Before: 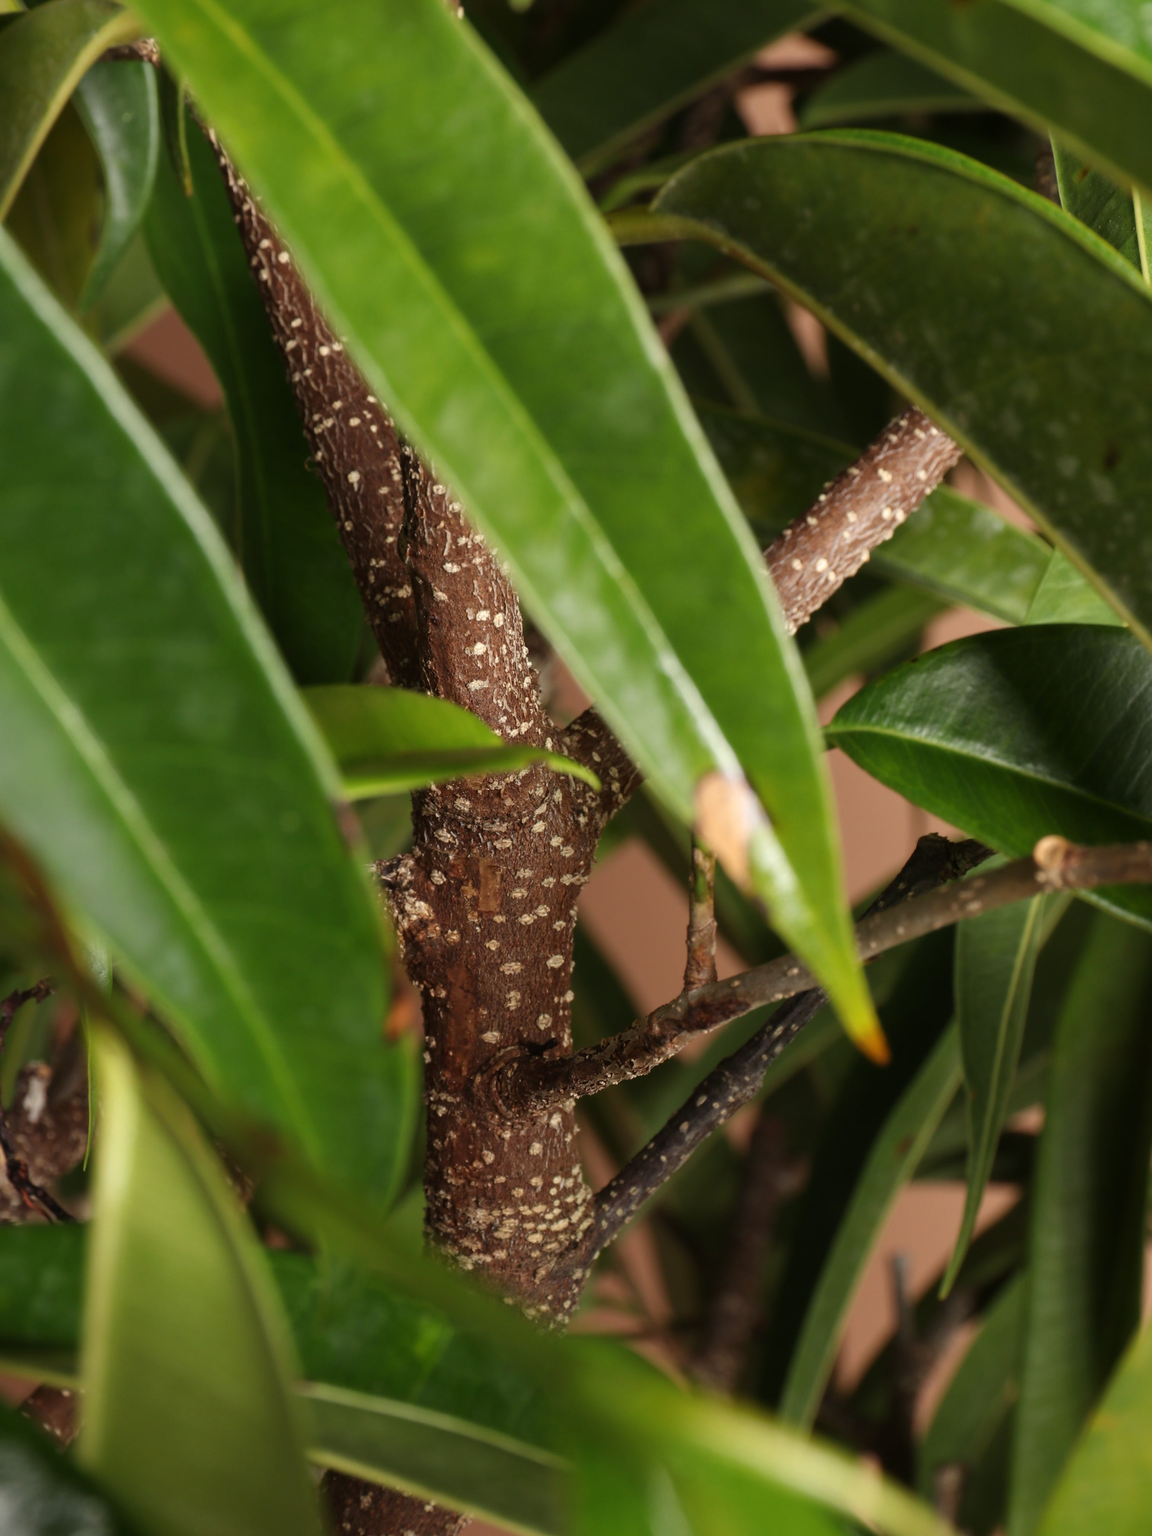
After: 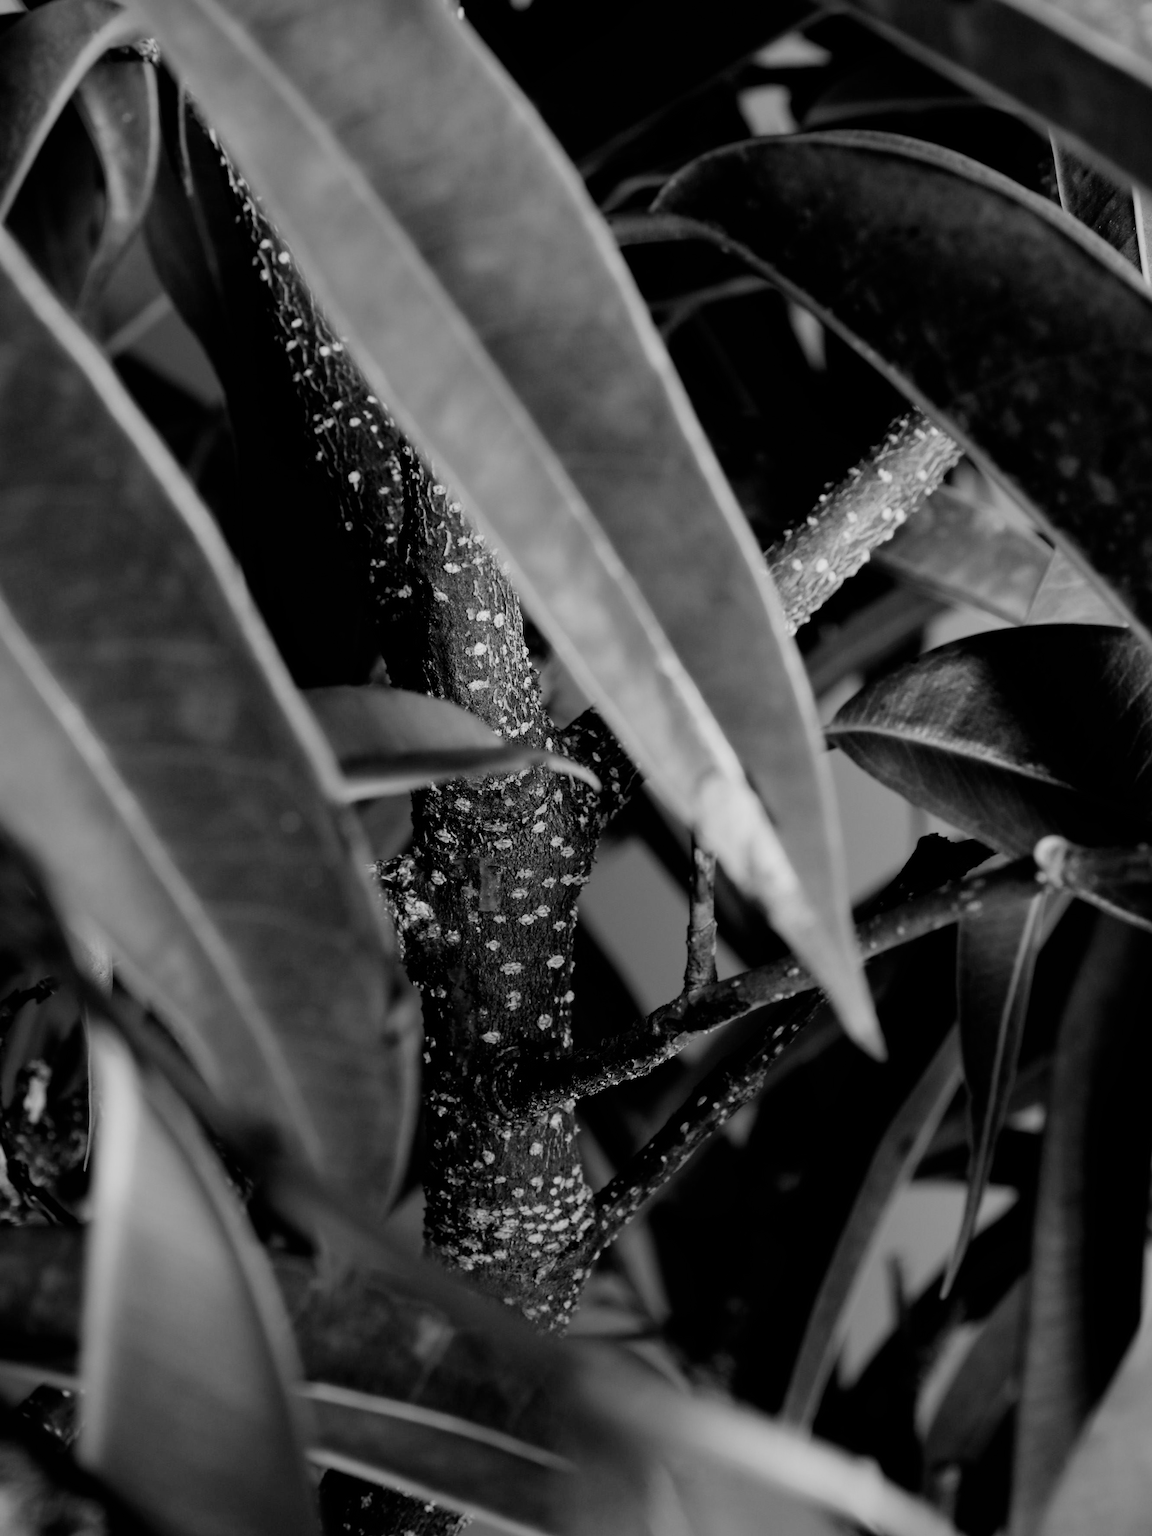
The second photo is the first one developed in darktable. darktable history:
exposure: black level correction 0.011, exposure -0.478 EV, compensate highlight preservation false
filmic rgb: black relative exposure -5 EV, hardness 2.88, contrast 1.3, highlights saturation mix -30%
monochrome: size 3.1
color balance rgb: perceptual saturation grading › global saturation 20%, perceptual saturation grading › highlights -50%, perceptual saturation grading › shadows 30%, perceptual brilliance grading › global brilliance 10%, perceptual brilliance grading › shadows 15%
